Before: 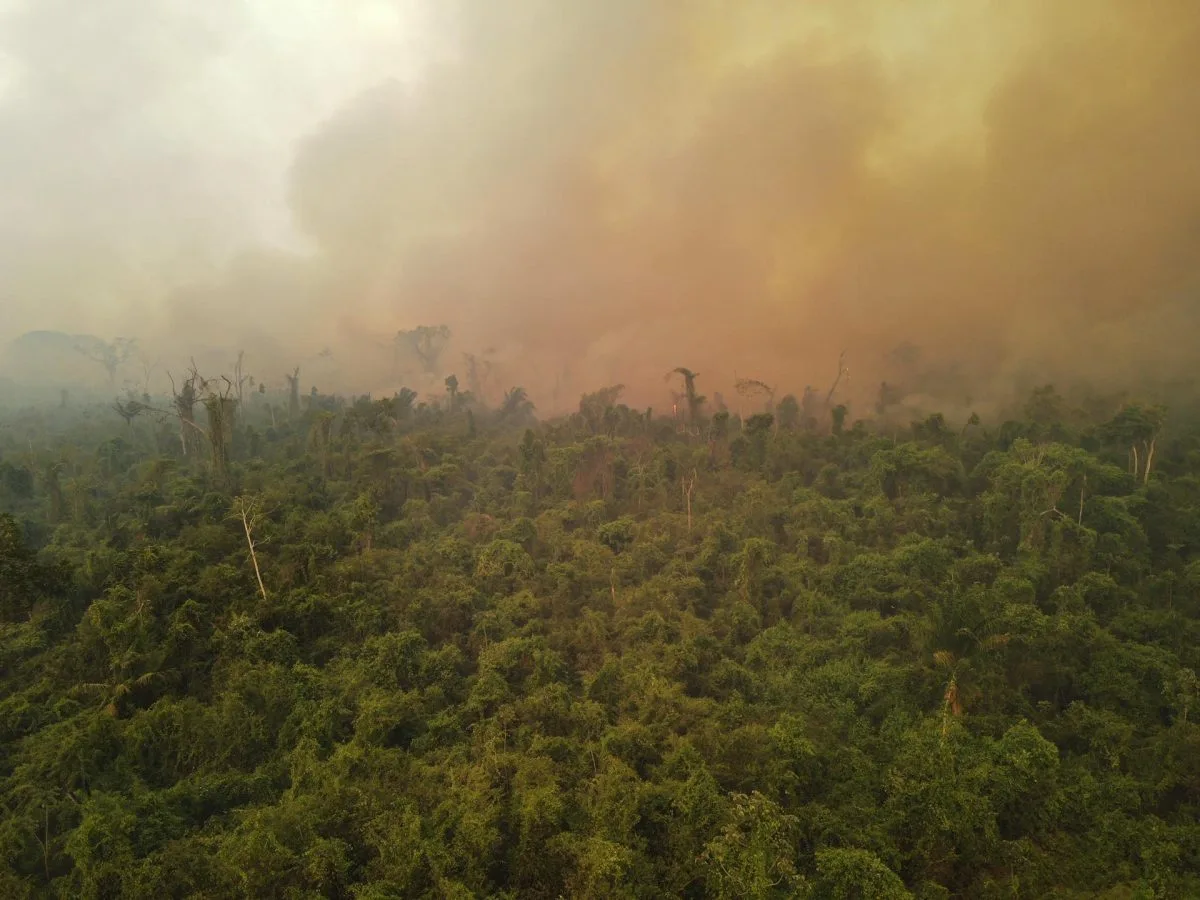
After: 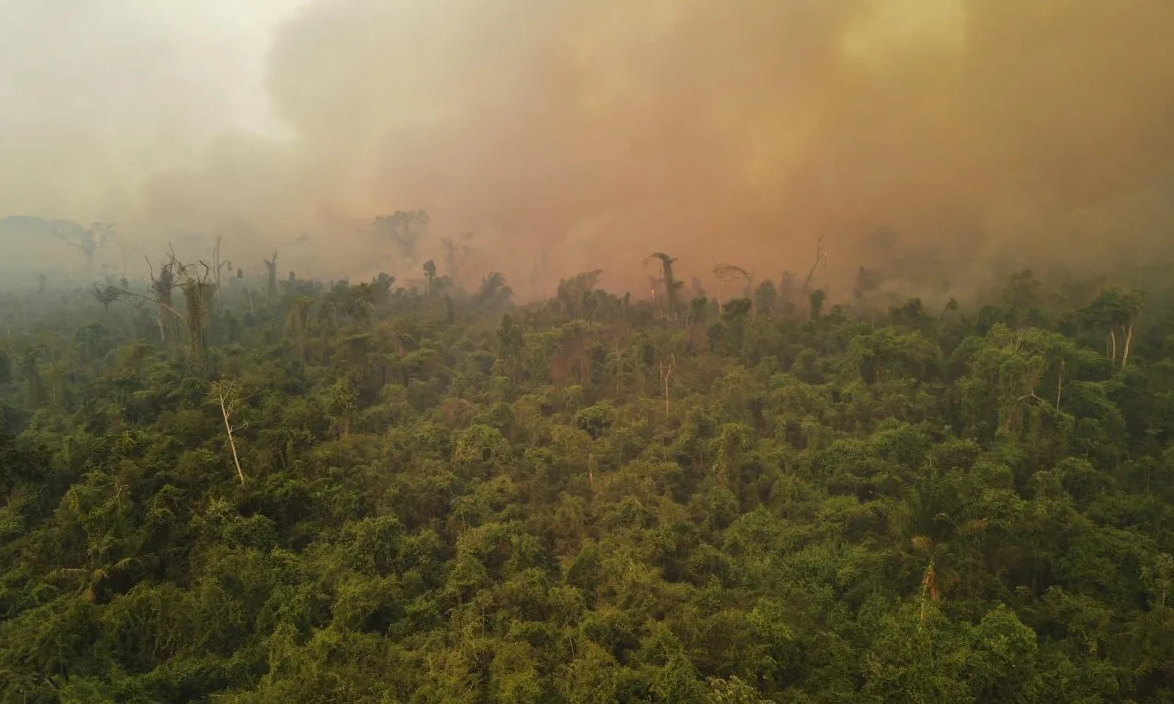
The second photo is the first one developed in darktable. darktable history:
crop and rotate: left 1.892%, top 12.866%, right 0.256%, bottom 8.813%
